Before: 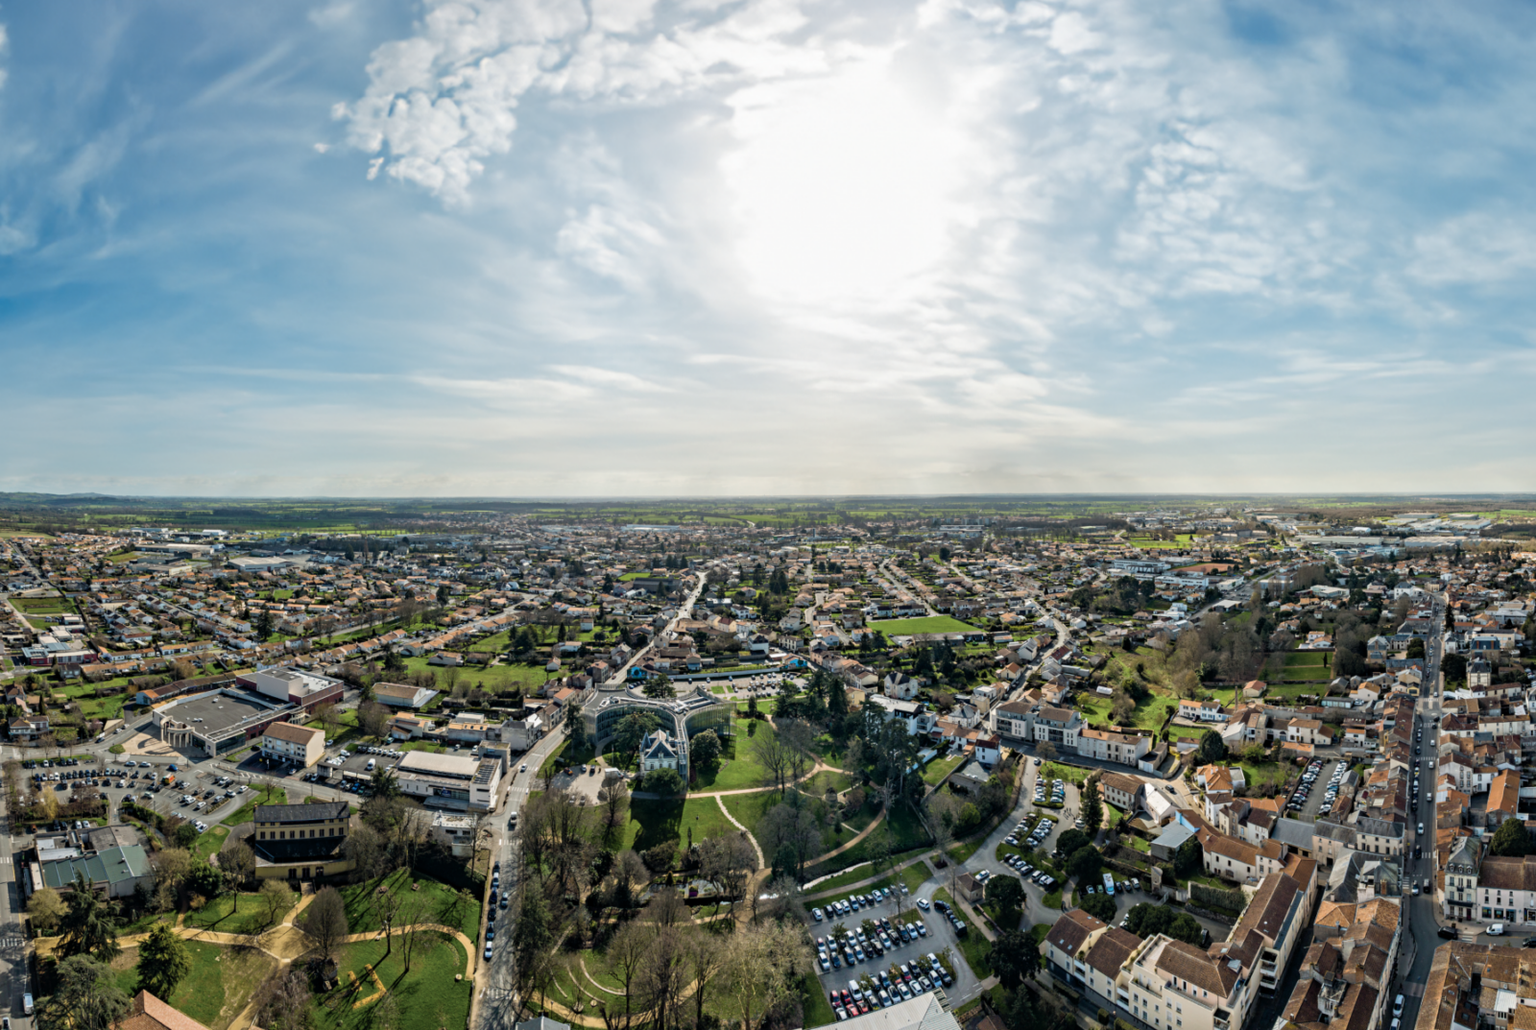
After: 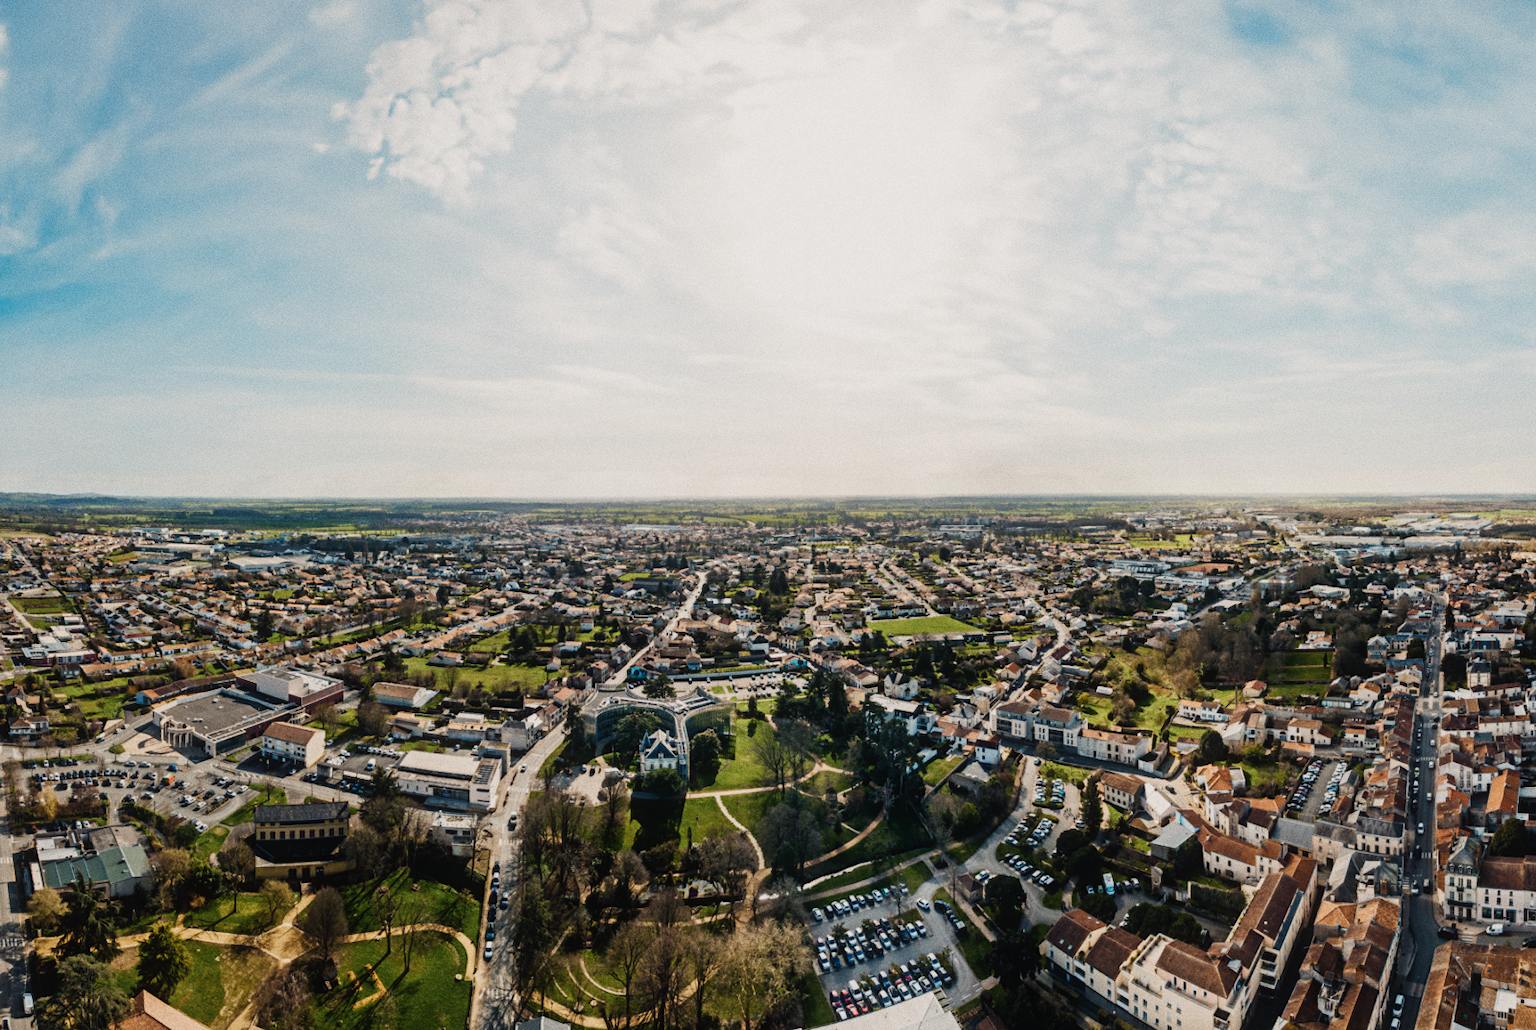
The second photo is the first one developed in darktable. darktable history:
contrast equalizer "negative clarity": octaves 7, y [[0.6 ×6], [0.55 ×6], [0 ×6], [0 ×6], [0 ×6]], mix -0.2
color balance rgb "creative|film": shadows lift › chroma 2%, shadows lift › hue 247.2°, power › chroma 0.3%, power › hue 25.2°, highlights gain › chroma 3%, highlights gain › hue 60°, global offset › luminance 0.75%, perceptual saturation grading › global saturation 20%, perceptual saturation grading › highlights -20%, perceptual saturation grading › shadows 30%, global vibrance 20%
diffuse or sharpen "bloom 10%": radius span 32, 1st order speed 50%, 2nd order speed 50%, 3rd order speed 50%, 4th order speed 50% | blend: blend mode normal, opacity 10%; mask: uniform (no mask)
rgb primaries "creative|film": red hue 0.019, red purity 0.907, green hue 0.07, green purity 0.883, blue hue -0.093, blue purity 0.96
sigmoid: contrast 1.6, skew -0.2, preserve hue 0%, red attenuation 0.1, red rotation 0.035, green attenuation 0.1, green rotation -0.017, blue attenuation 0.15, blue rotation -0.052, base primaries Rec2020
tone equalizer "_builtin_contrast tone curve | soft": -8 EV -0.417 EV, -7 EV -0.389 EV, -6 EV -0.333 EV, -5 EV -0.222 EV, -3 EV 0.222 EV, -2 EV 0.333 EV, -1 EV 0.389 EV, +0 EV 0.417 EV, edges refinement/feathering 500, mask exposure compensation -1.57 EV, preserve details no
grain "film": coarseness 0.09 ISO
